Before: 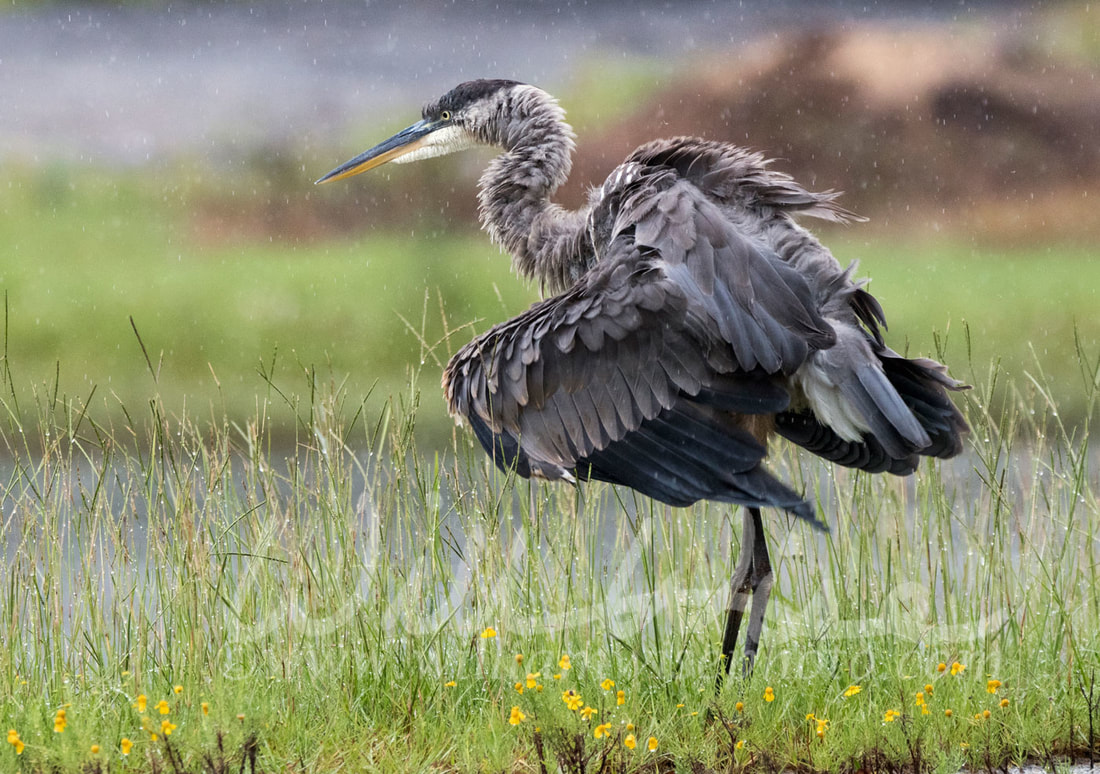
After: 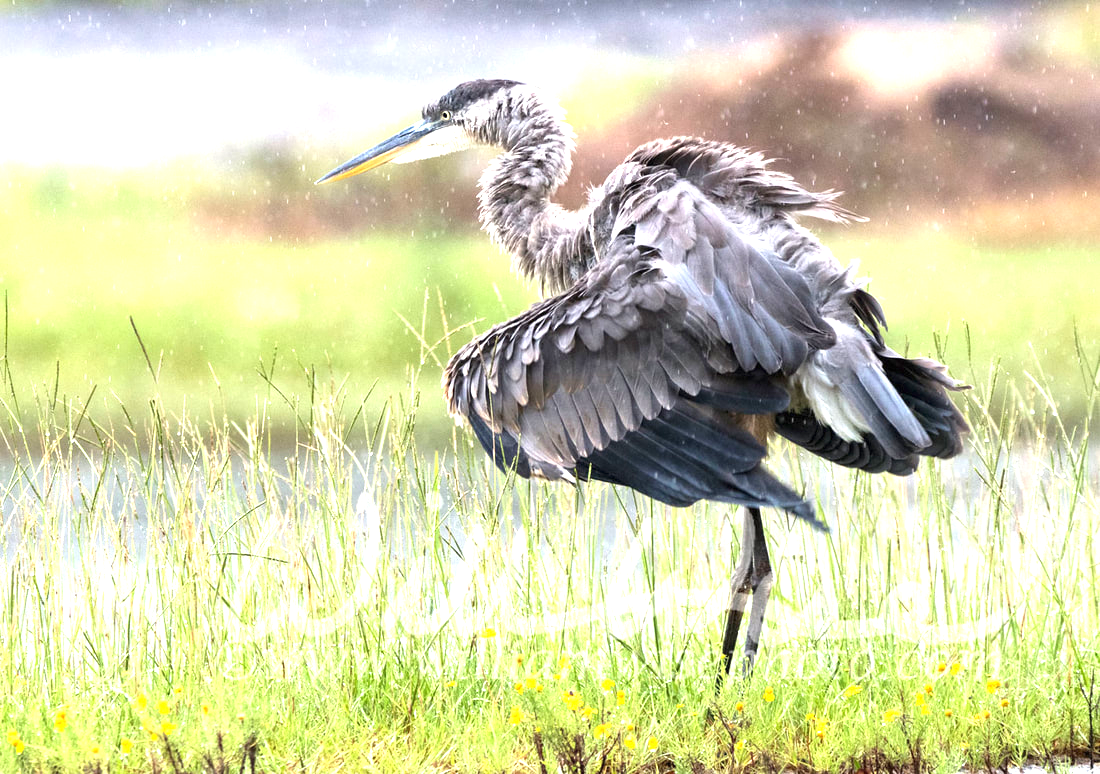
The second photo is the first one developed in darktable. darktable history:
base curve: exposure shift 0, preserve colors none
exposure: black level correction 0, exposure 1.45 EV, compensate exposure bias true, compensate highlight preservation false
